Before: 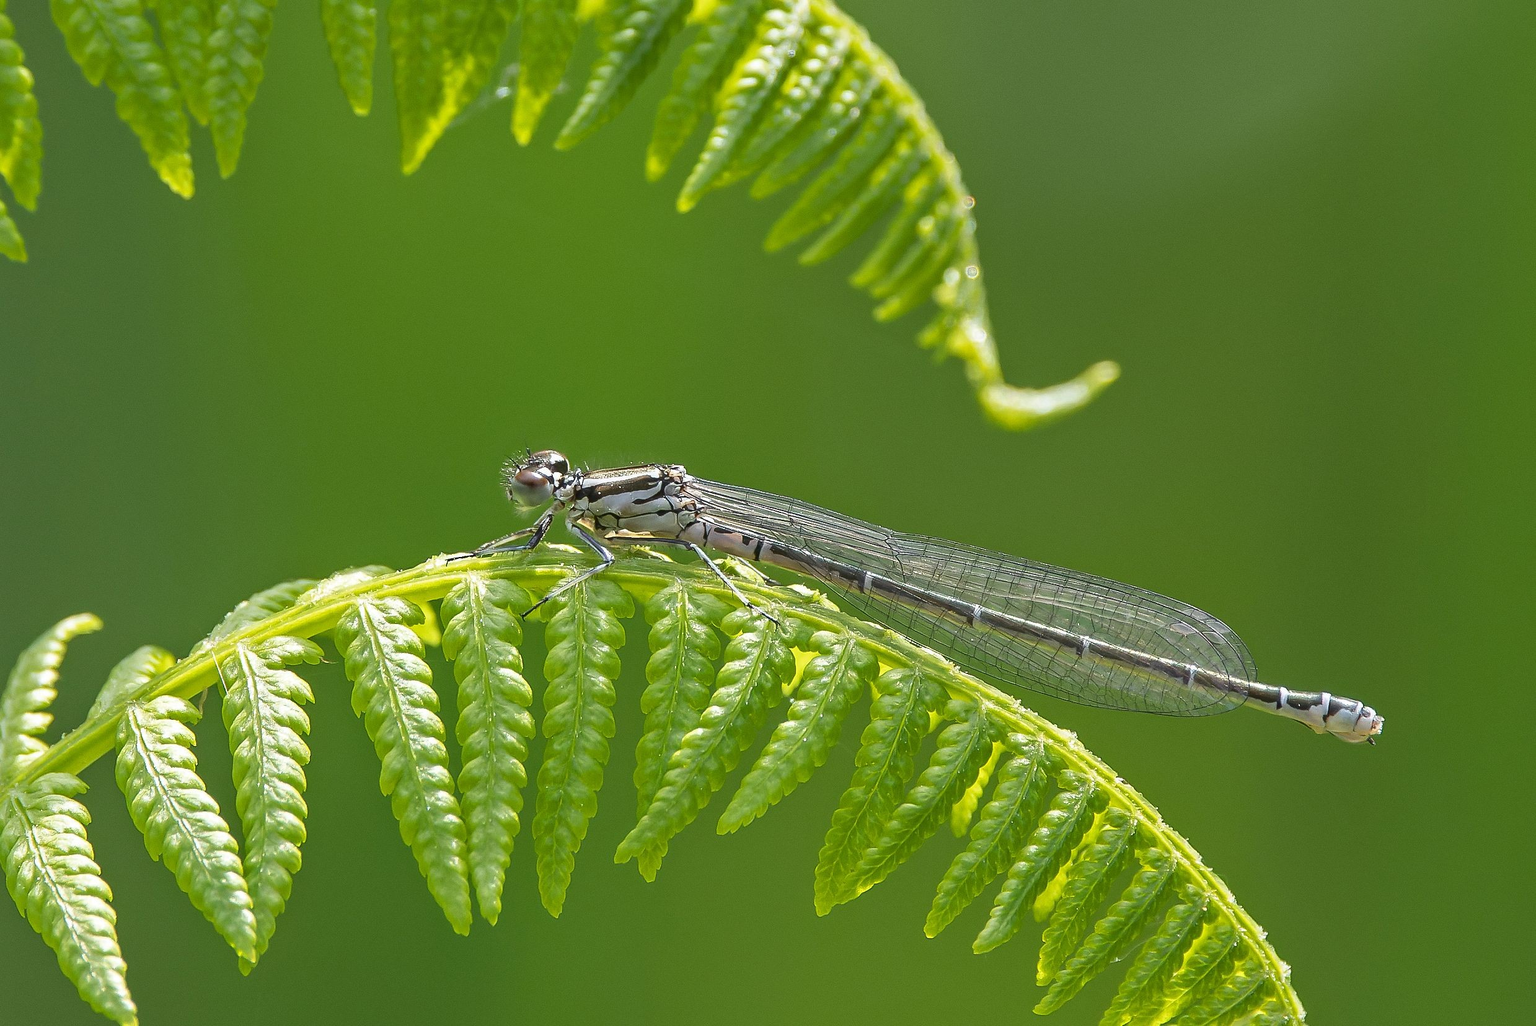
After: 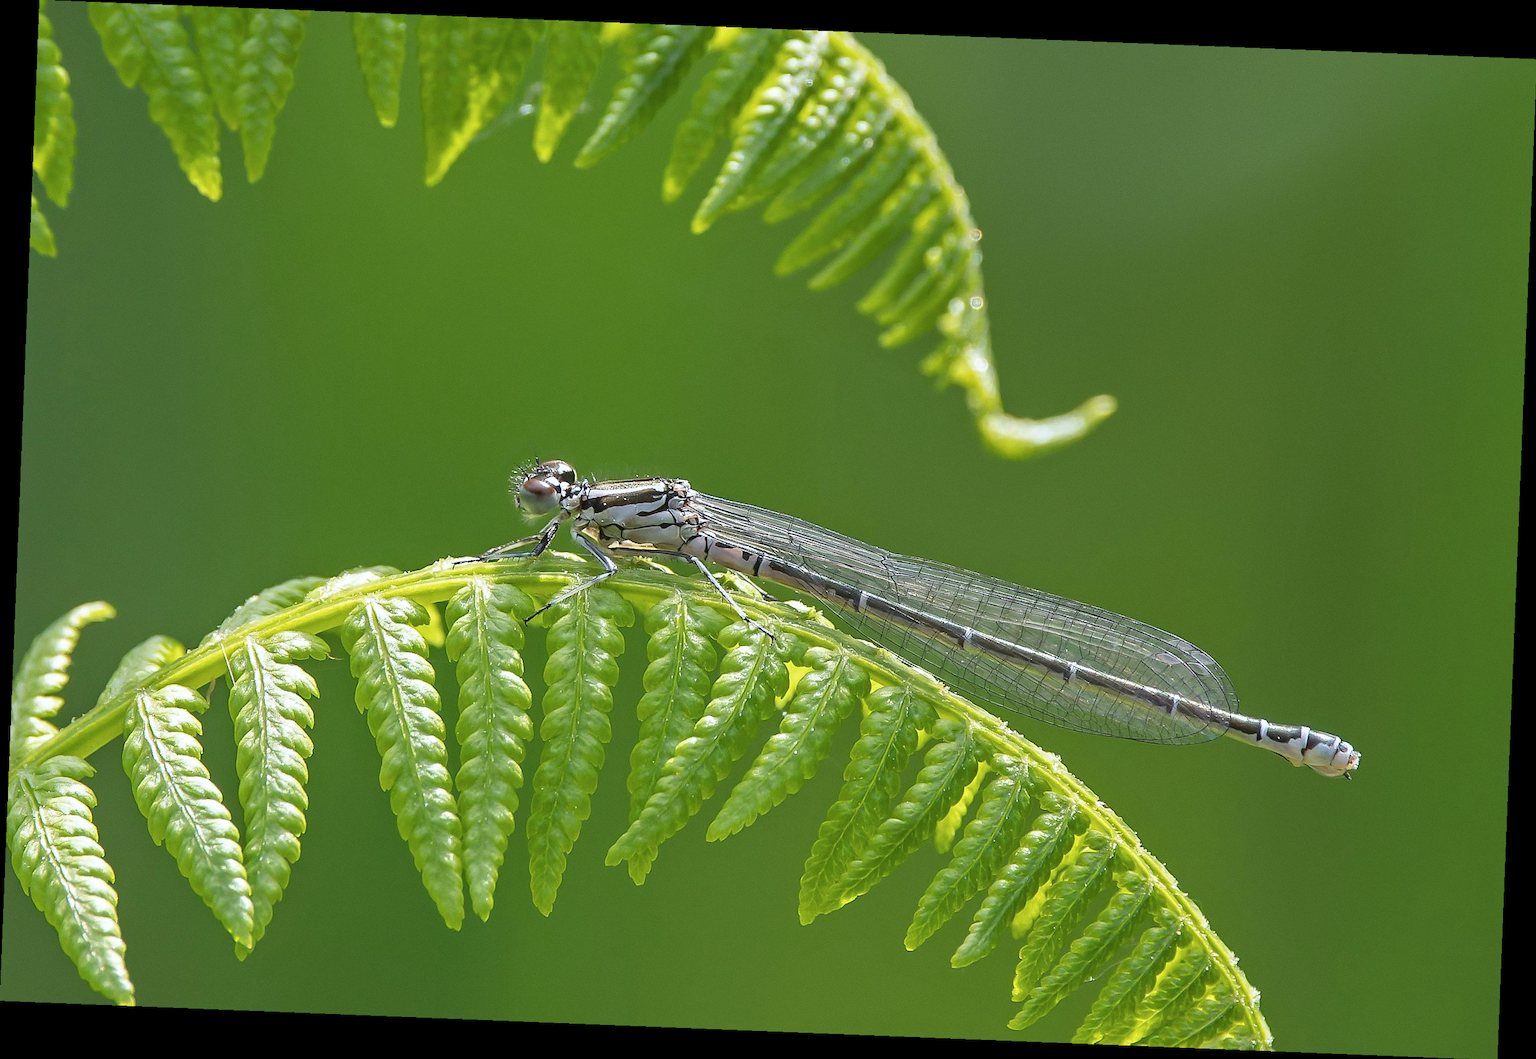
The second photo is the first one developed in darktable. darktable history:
color correction: highlights a* -0.137, highlights b* -5.91, shadows a* -0.137, shadows b* -0.137
rotate and perspective: rotation 2.27°, automatic cropping off
